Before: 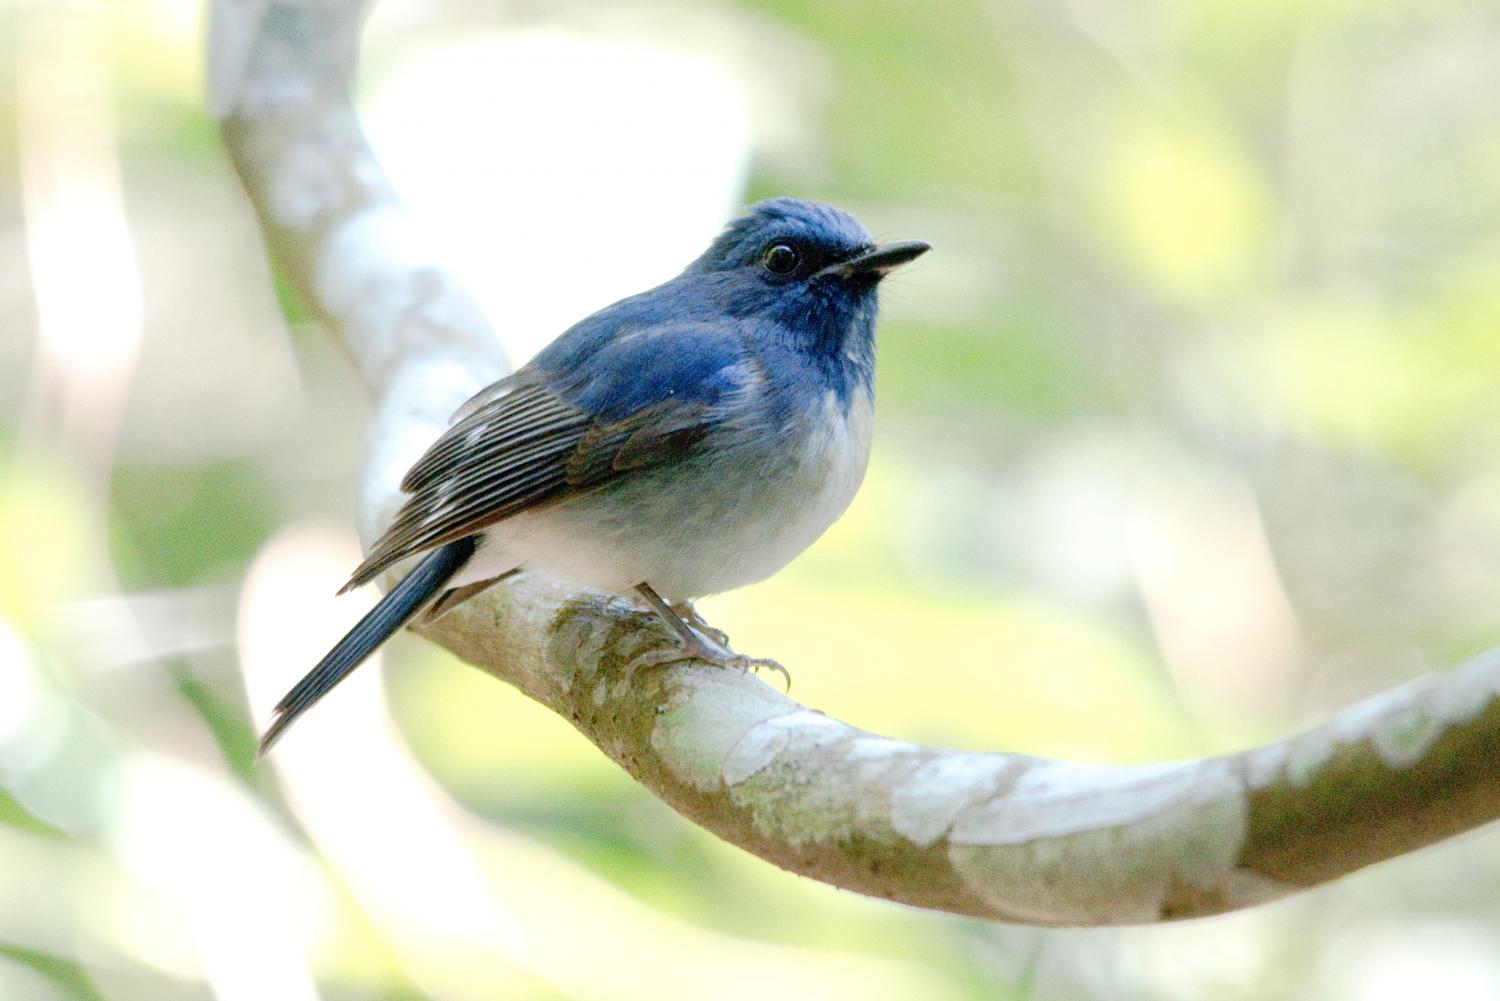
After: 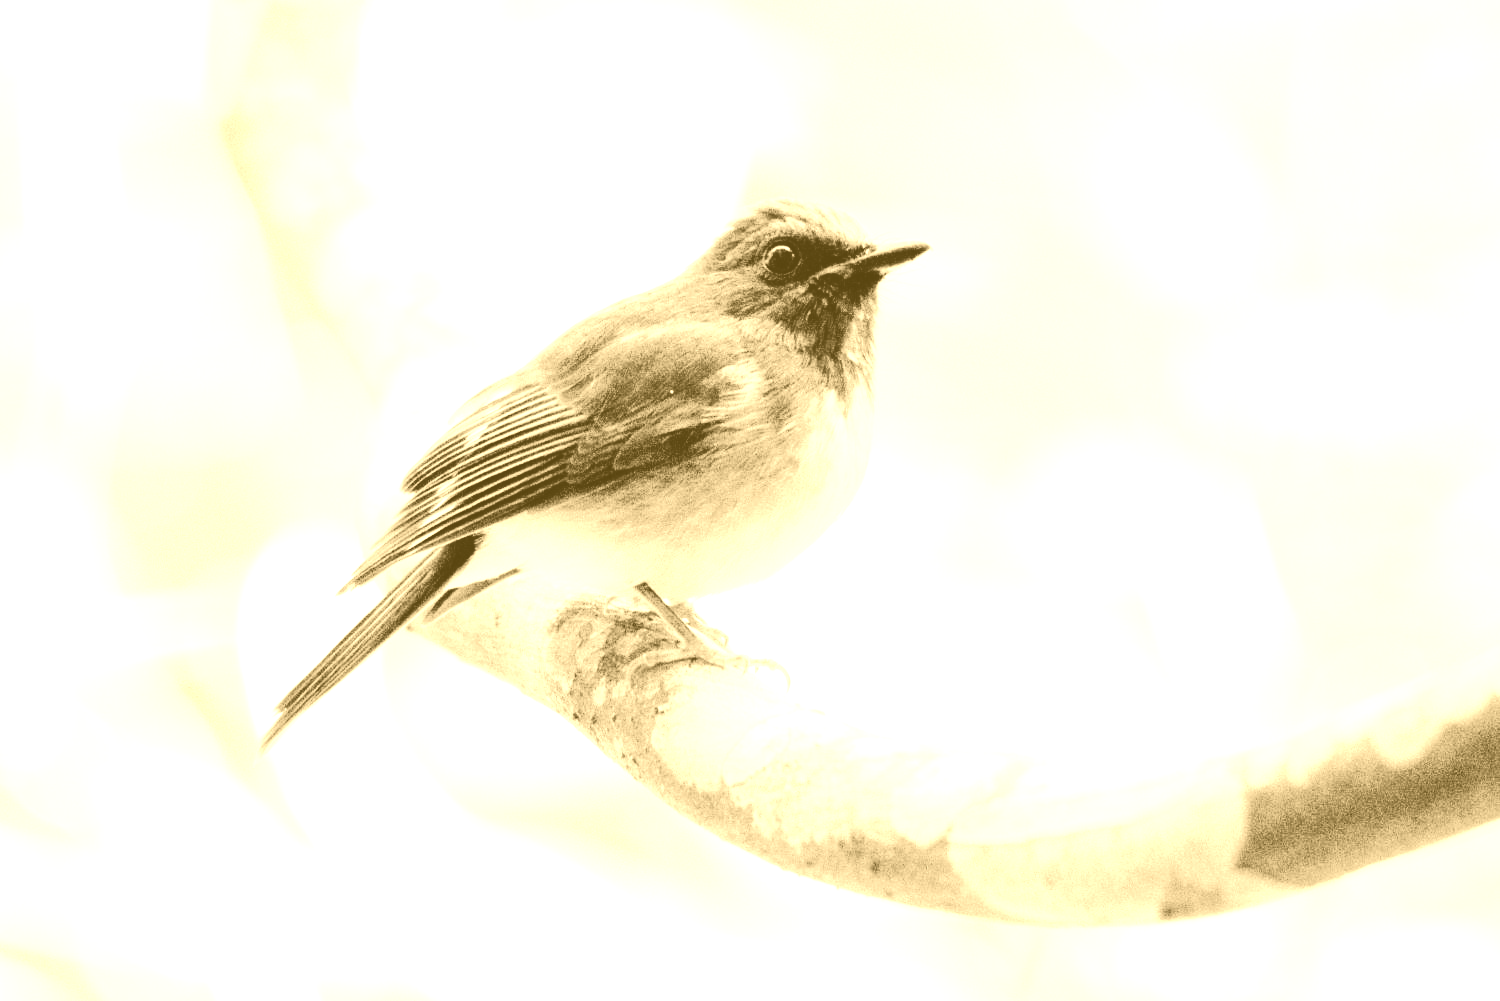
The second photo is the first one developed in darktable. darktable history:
tone curve: curves: ch0 [(0, 0) (0.11, 0.061) (0.256, 0.259) (0.398, 0.494) (0.498, 0.611) (0.65, 0.757) (0.835, 0.883) (1, 0.961)]; ch1 [(0, 0) (0.346, 0.307) (0.408, 0.369) (0.453, 0.457) (0.482, 0.479) (0.502, 0.498) (0.521, 0.51) (0.553, 0.554) (0.618, 0.65) (0.693, 0.727) (1, 1)]; ch2 [(0, 0) (0.366, 0.337) (0.434, 0.46) (0.485, 0.494) (0.5, 0.494) (0.511, 0.508) (0.537, 0.55) (0.579, 0.599) (0.621, 0.693) (1, 1)], color space Lab, independent channels, preserve colors none
colorize: hue 36°, source mix 100%
